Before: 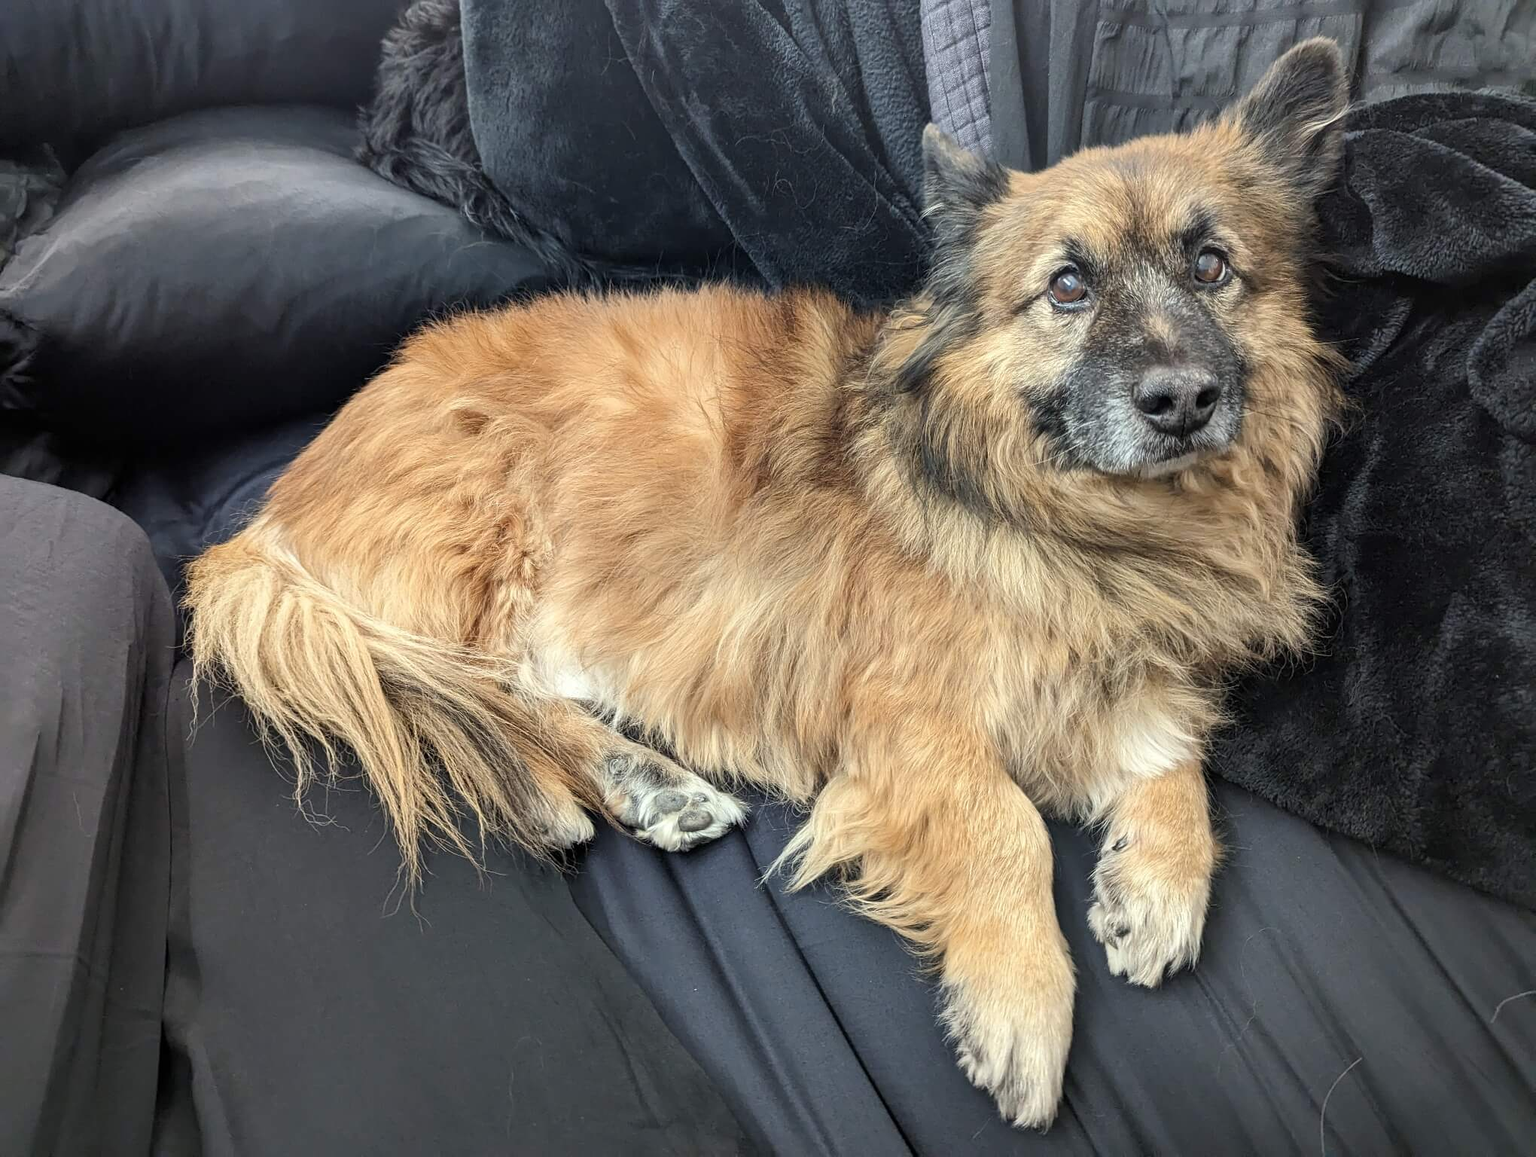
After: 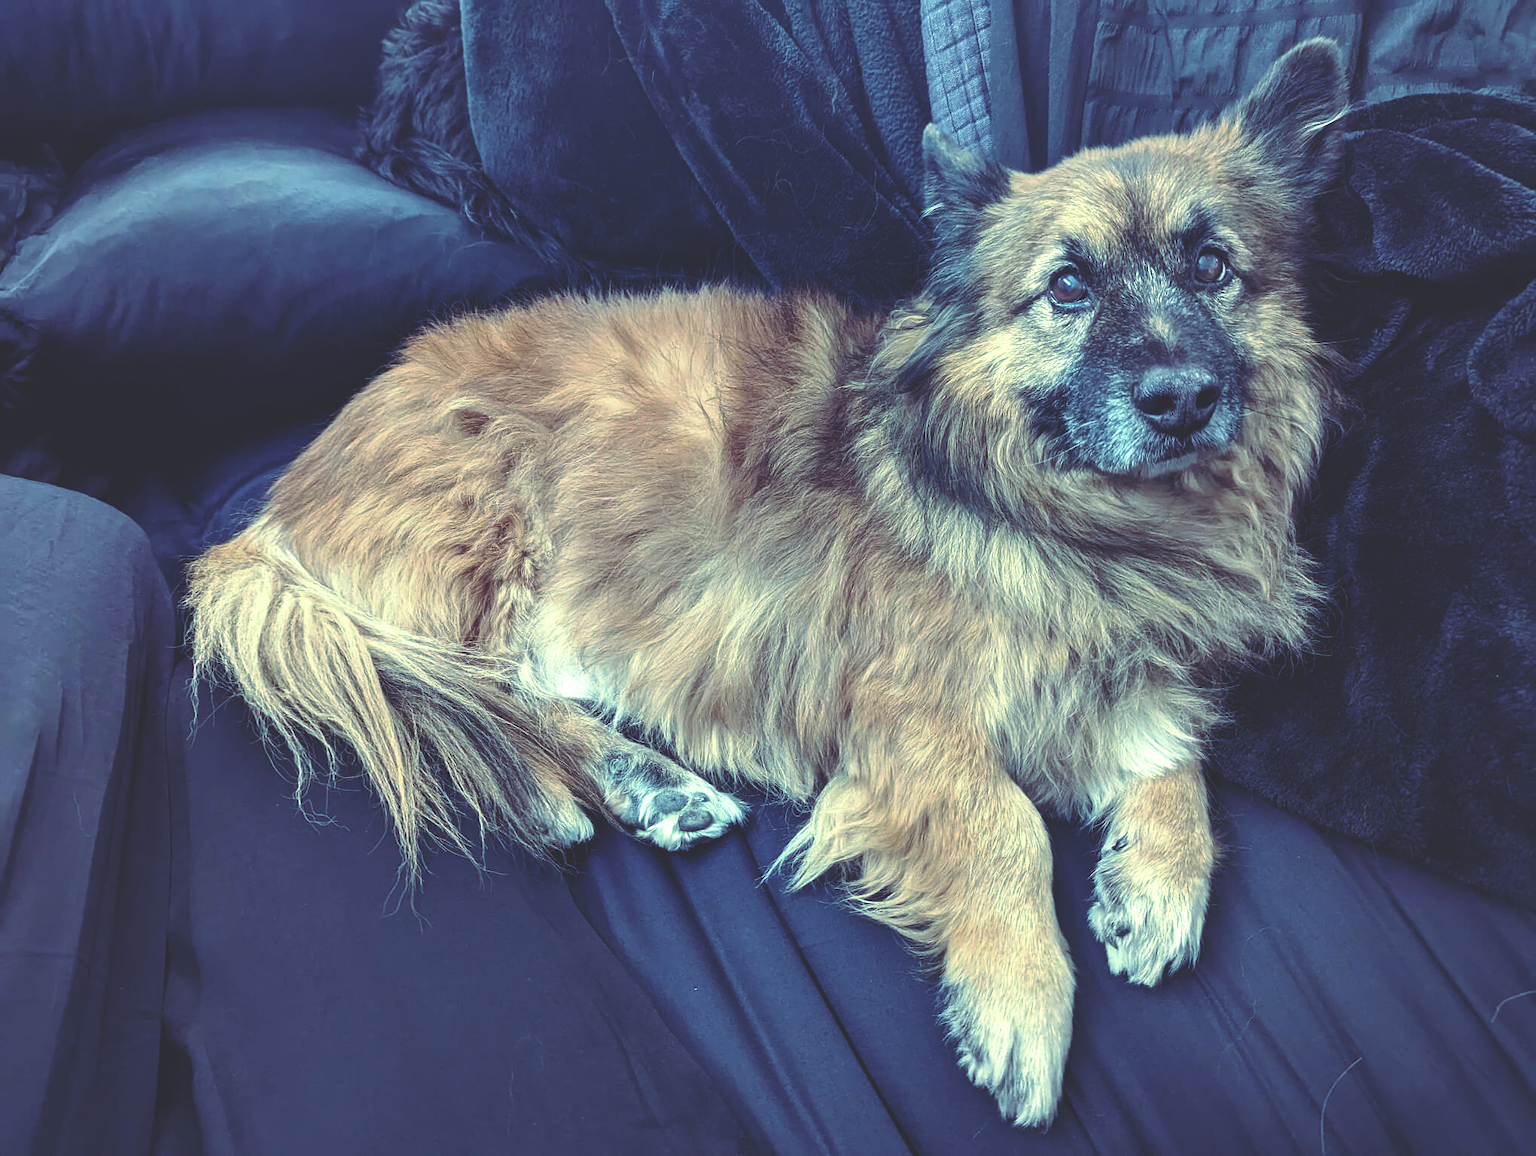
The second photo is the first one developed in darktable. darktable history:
rgb curve: curves: ch0 [(0, 0.186) (0.314, 0.284) (0.576, 0.466) (0.805, 0.691) (0.936, 0.886)]; ch1 [(0, 0.186) (0.314, 0.284) (0.581, 0.534) (0.771, 0.746) (0.936, 0.958)]; ch2 [(0, 0.216) (0.275, 0.39) (1, 1)], mode RGB, independent channels, compensate middle gray true, preserve colors none
contrast equalizer: octaves 7, y [[0.6 ×6], [0.55 ×6], [0 ×6], [0 ×6], [0 ×6]], mix 0.35
